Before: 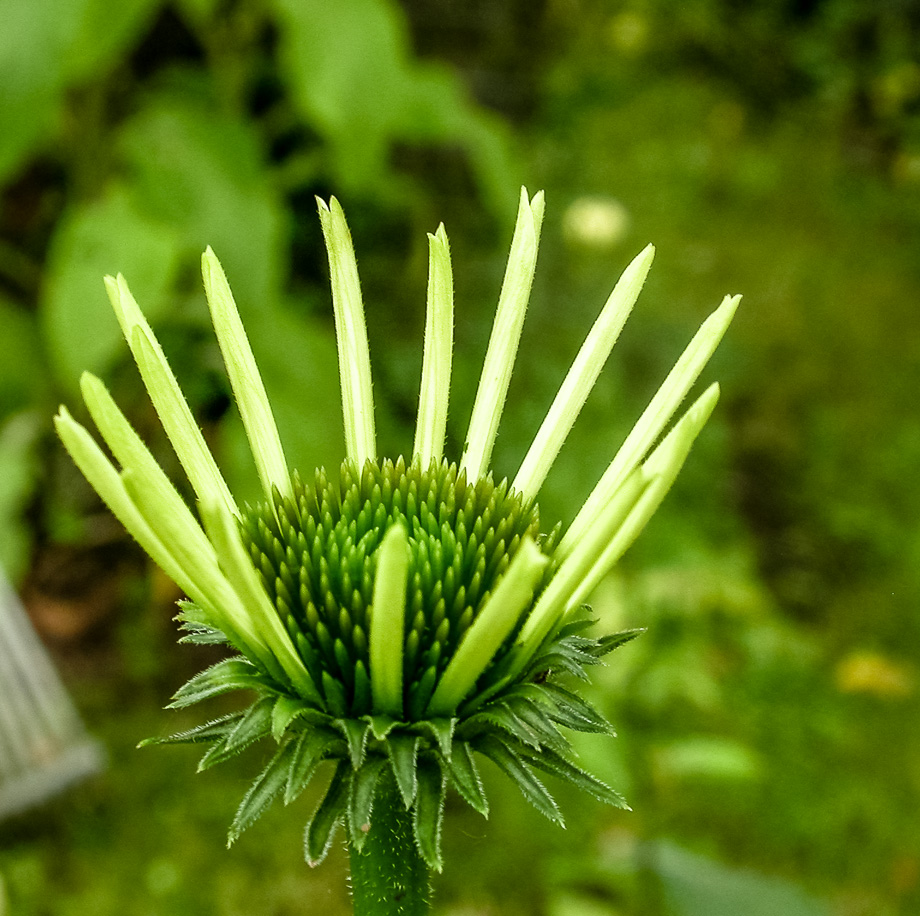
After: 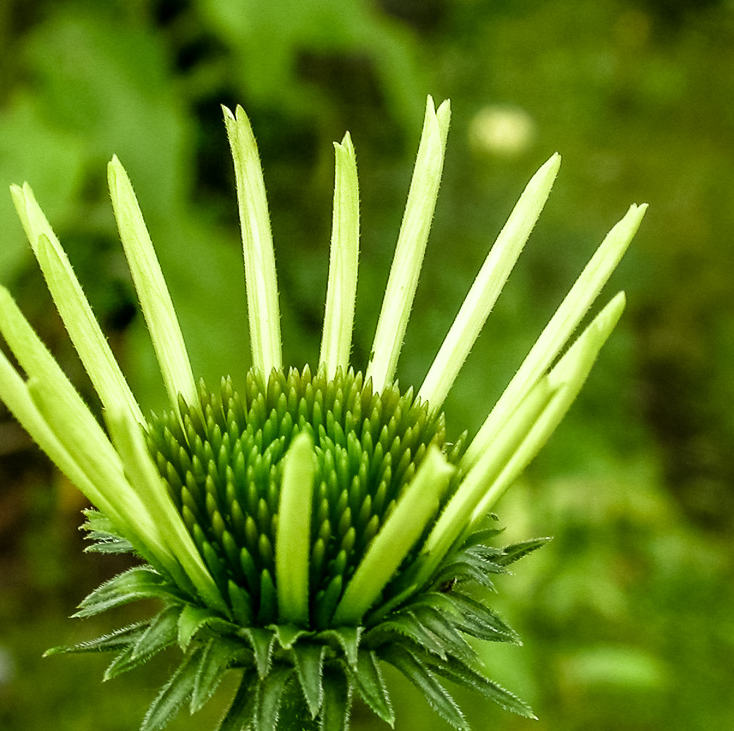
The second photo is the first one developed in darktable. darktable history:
crop and rotate: left 10.279%, top 9.982%, right 9.835%, bottom 10.146%
